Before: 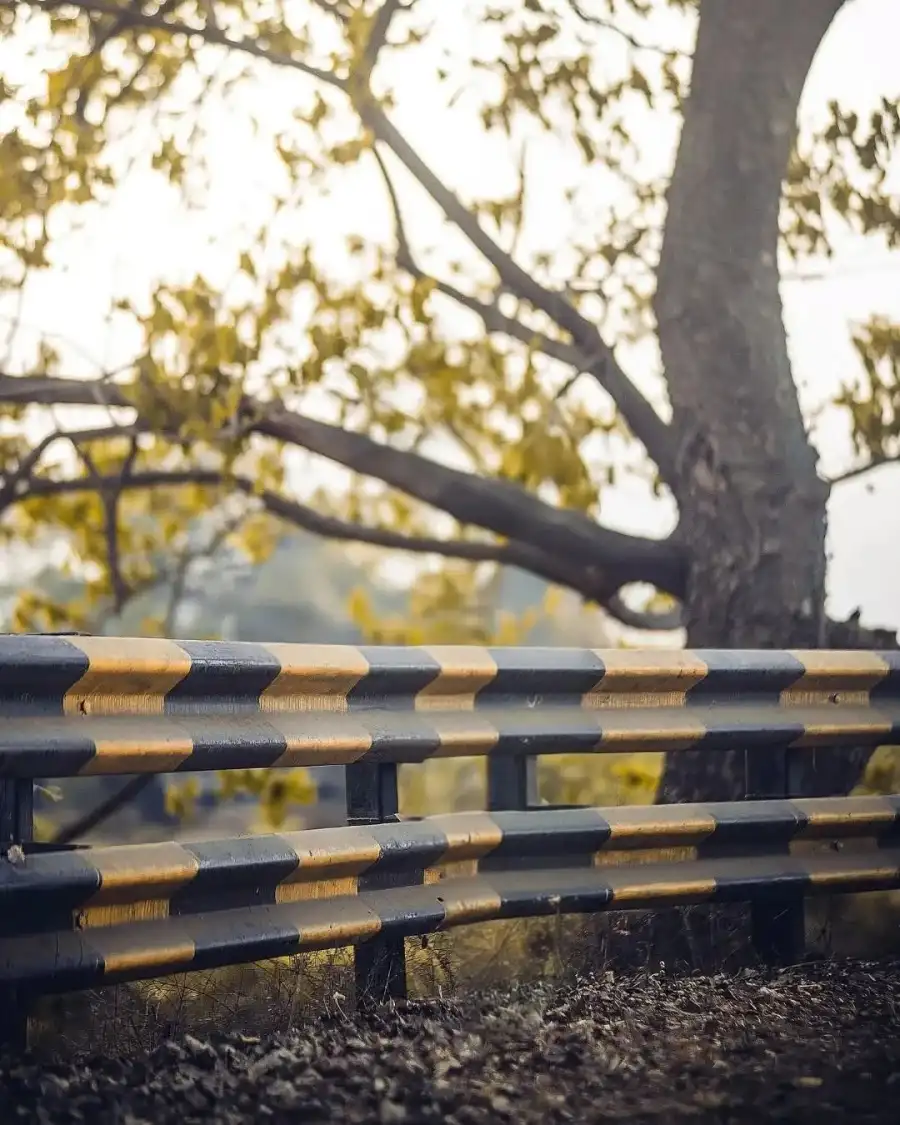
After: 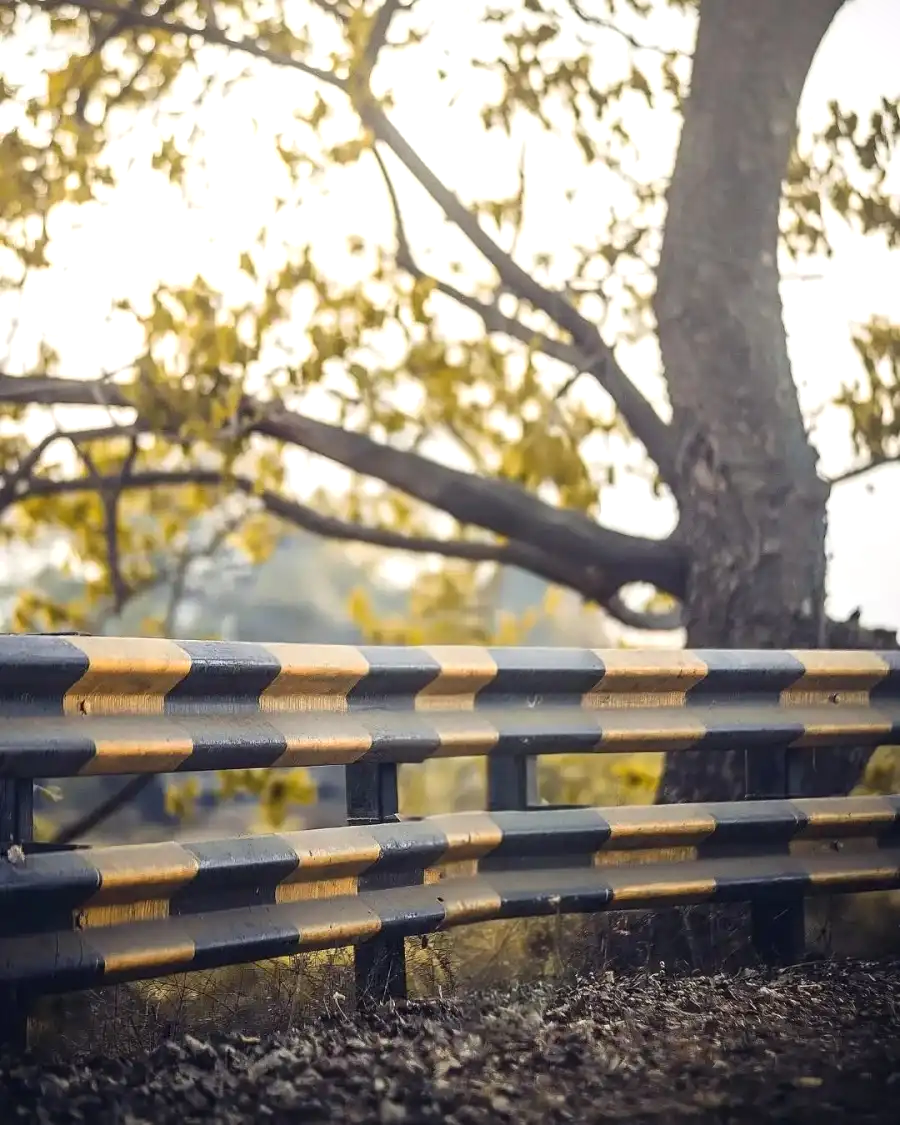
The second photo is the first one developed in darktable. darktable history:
exposure: exposure 0.296 EV, compensate exposure bias true, compensate highlight preservation false
vignetting: fall-off start 97.27%, fall-off radius 77.83%, brightness -0.395, saturation 0.006, width/height ratio 1.111
